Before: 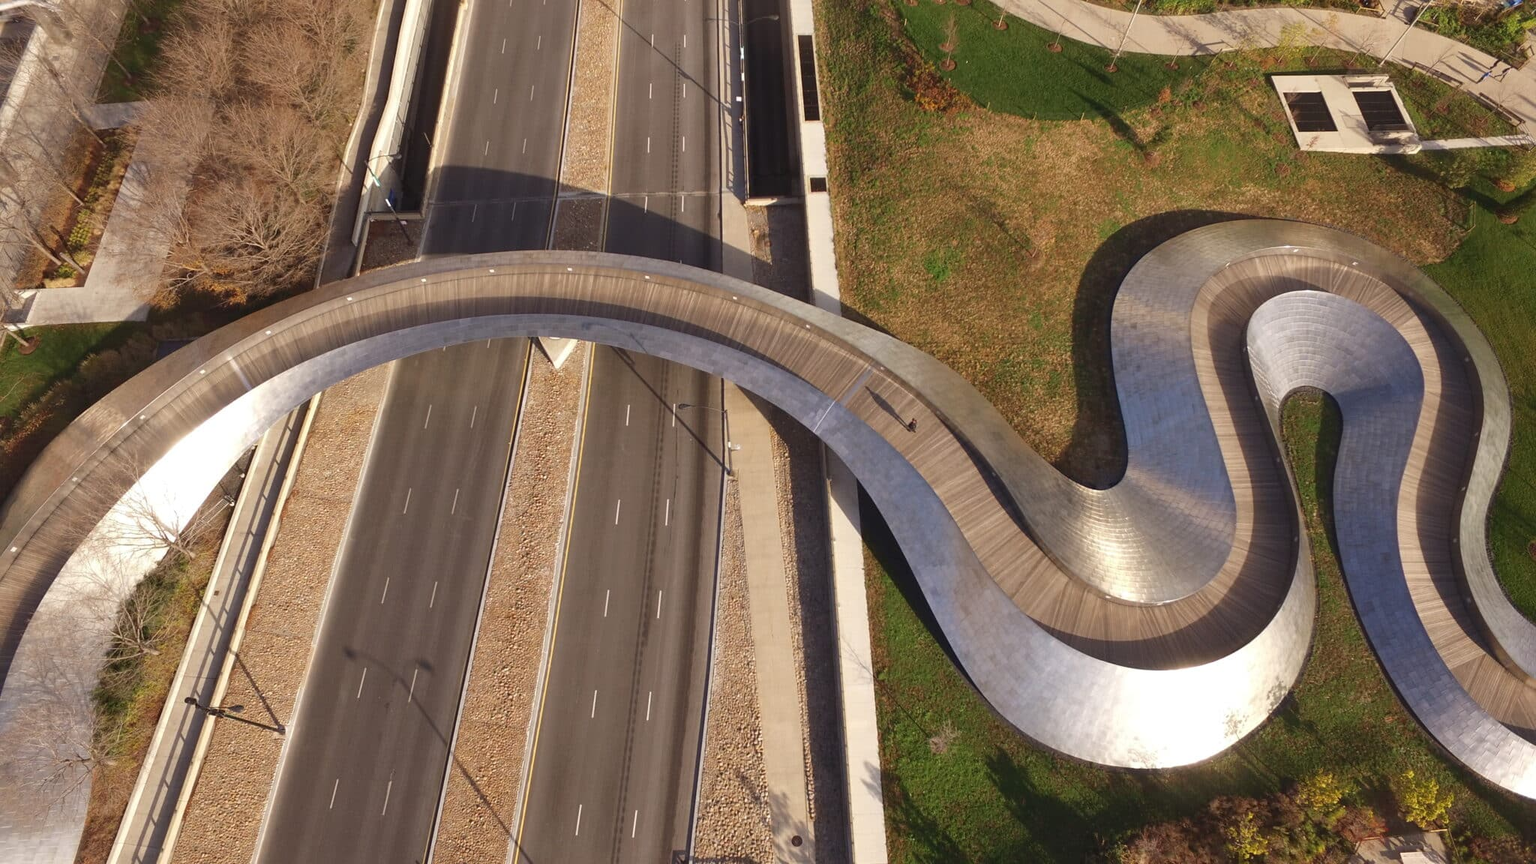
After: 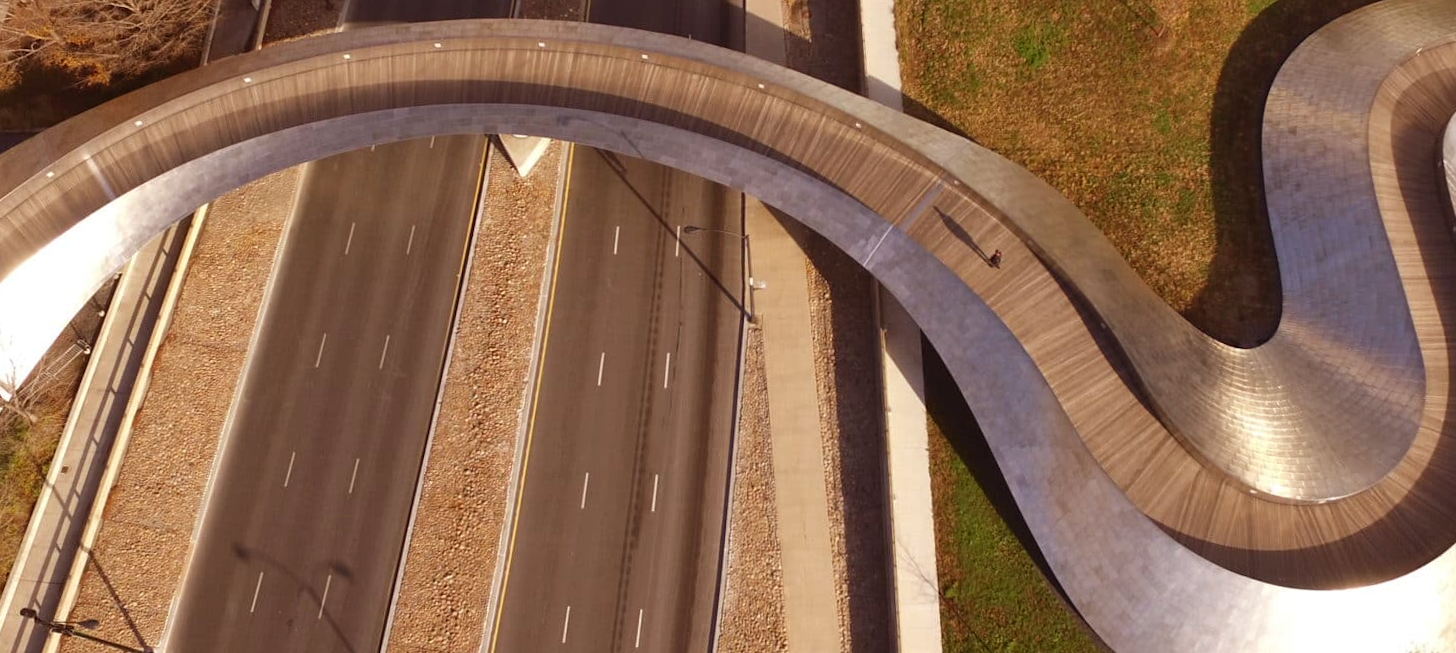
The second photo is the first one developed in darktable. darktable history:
crop: left 11.123%, top 27.61%, right 18.3%, bottom 17.034%
rgb levels: mode RGB, independent channels, levels [[0, 0.5, 1], [0, 0.521, 1], [0, 0.536, 1]]
rotate and perspective: rotation 0.8°, automatic cropping off
